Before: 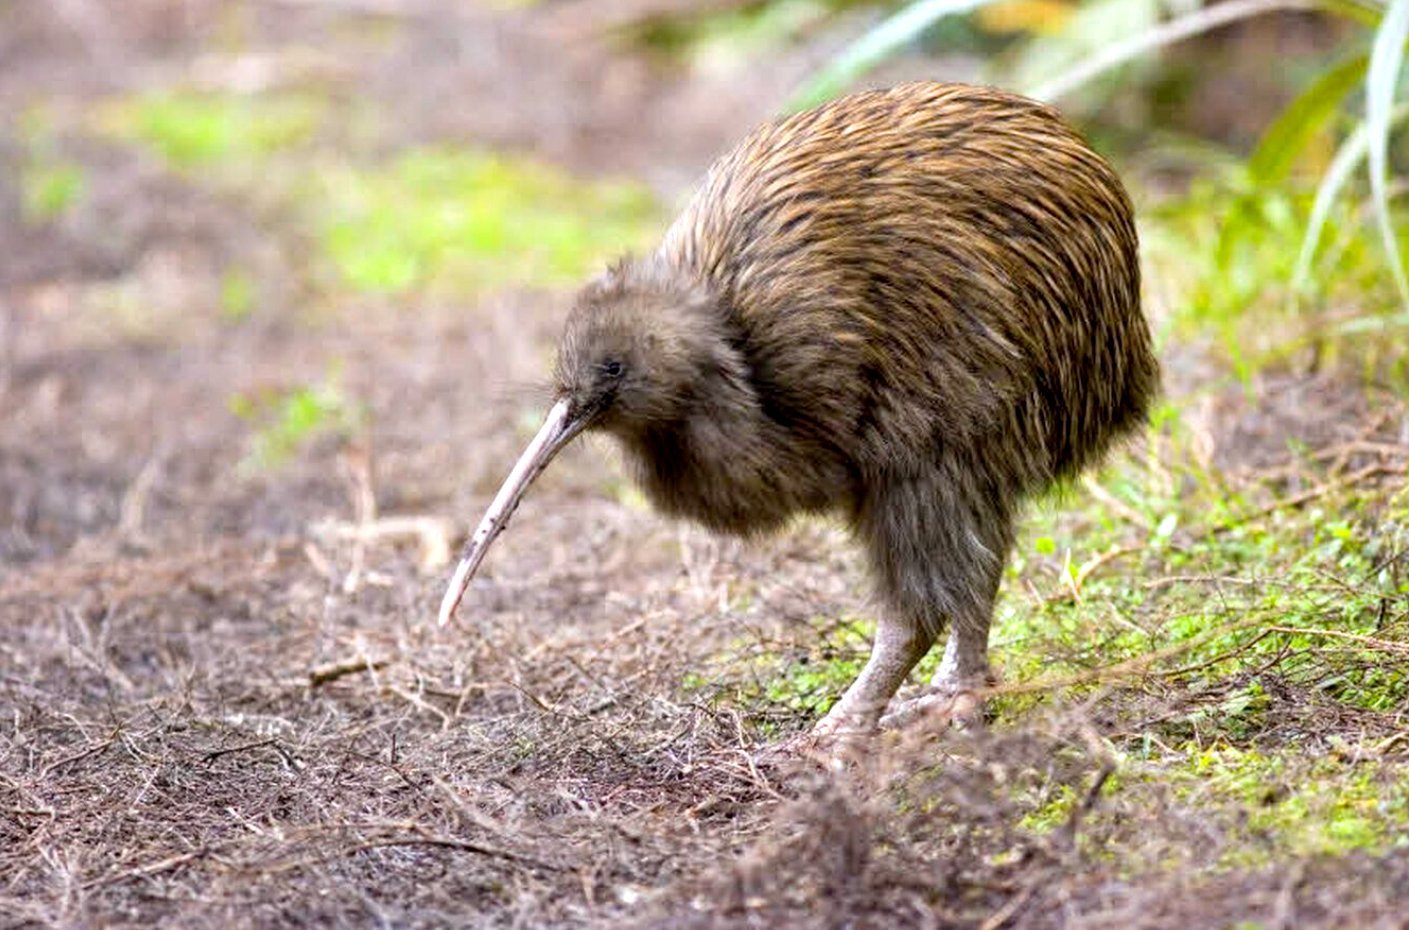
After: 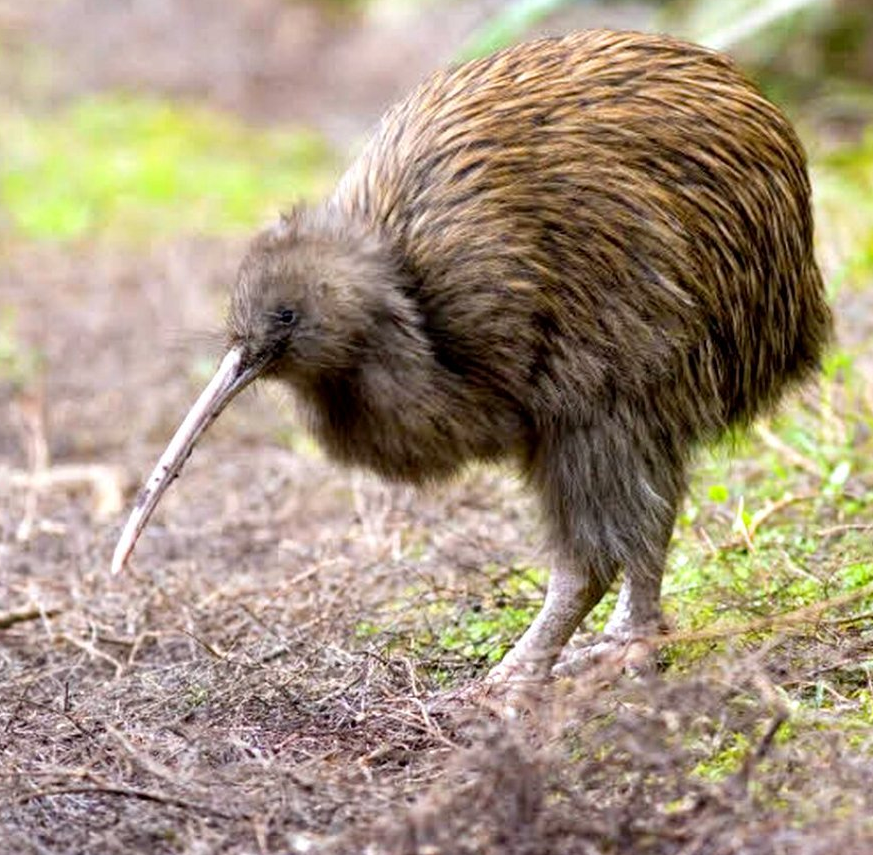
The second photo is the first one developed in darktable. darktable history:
crop and rotate: left 23.235%, top 5.636%, right 14.793%, bottom 2.355%
